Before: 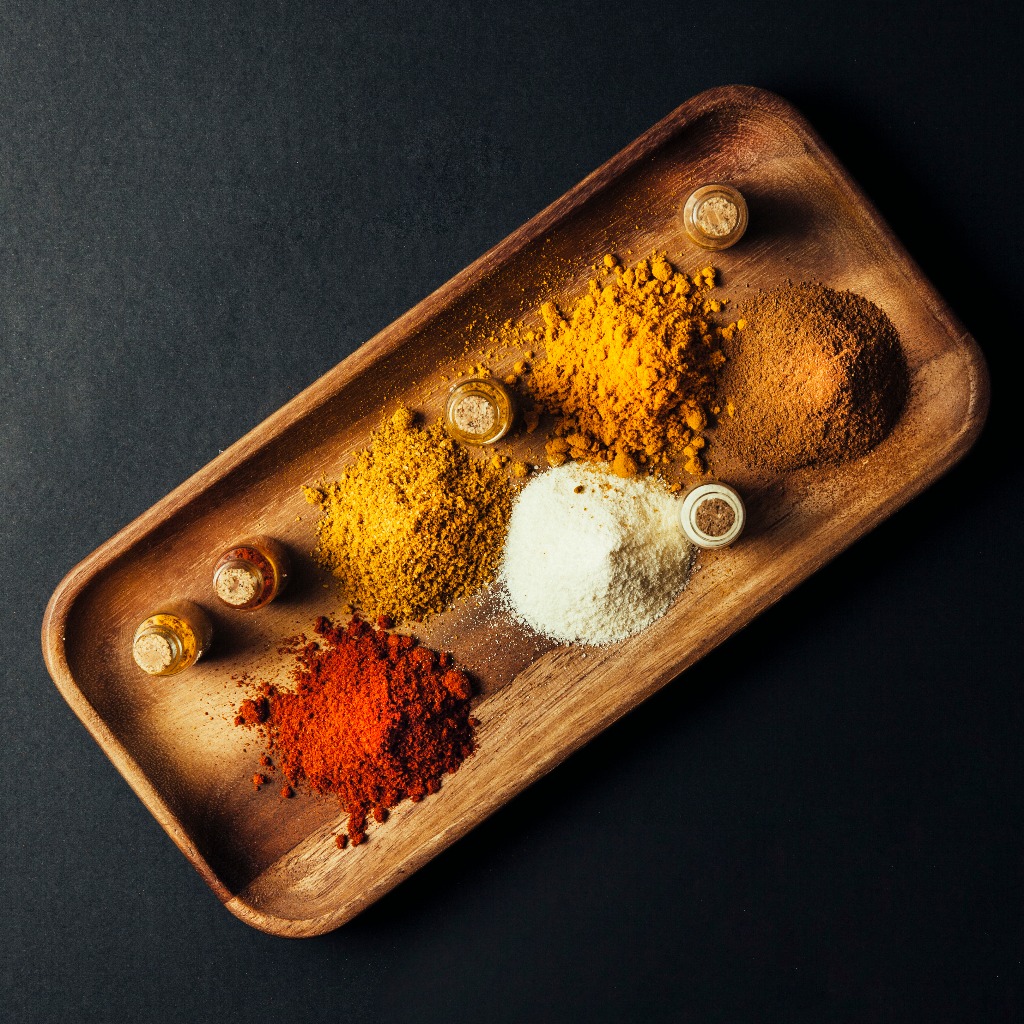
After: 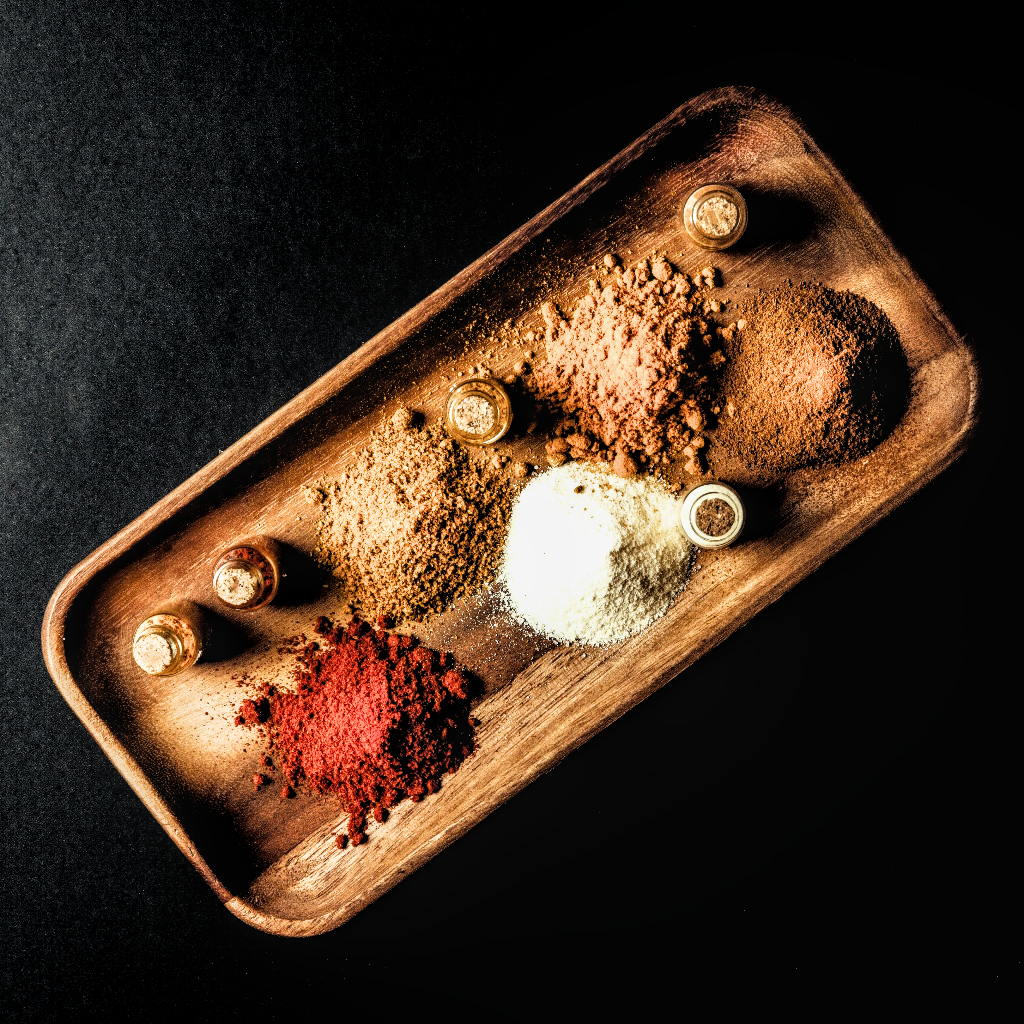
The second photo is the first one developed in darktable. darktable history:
local contrast: on, module defaults
filmic rgb: black relative exposure -3.57 EV, white relative exposure 2.29 EV, hardness 3.41
exposure: exposure 0.161 EV
